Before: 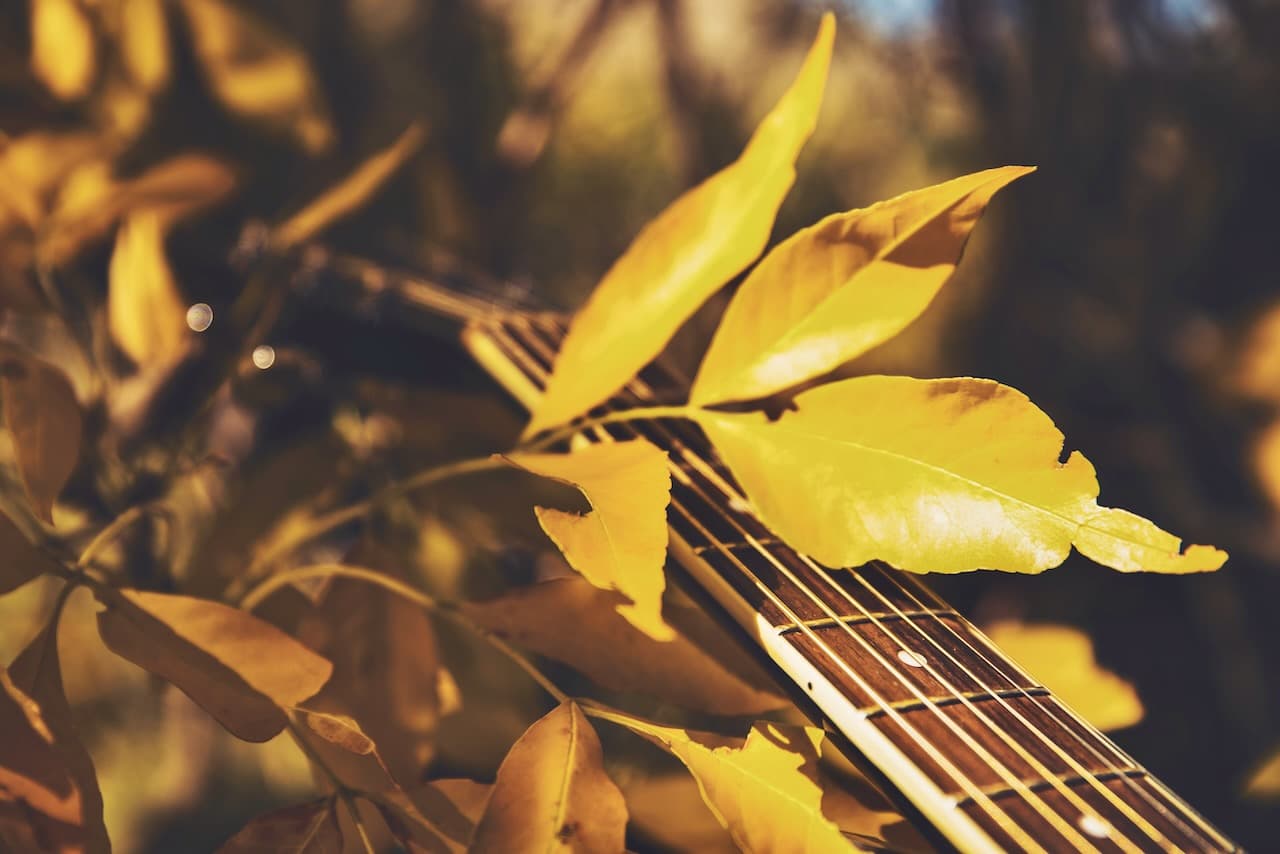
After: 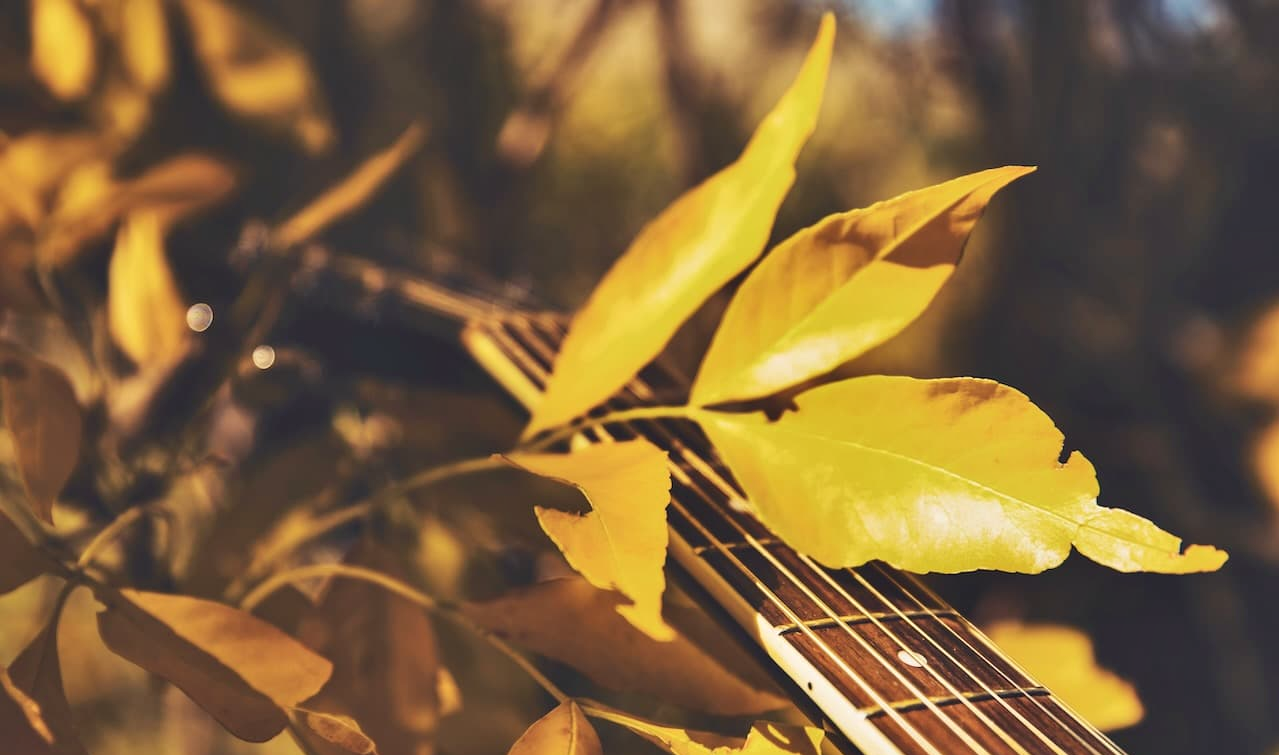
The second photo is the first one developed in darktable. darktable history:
crop and rotate: top 0%, bottom 11.49%
white balance: red 1.009, blue 0.985
shadows and highlights: radius 108.52, shadows 44.07, highlights -67.8, low approximation 0.01, soften with gaussian
